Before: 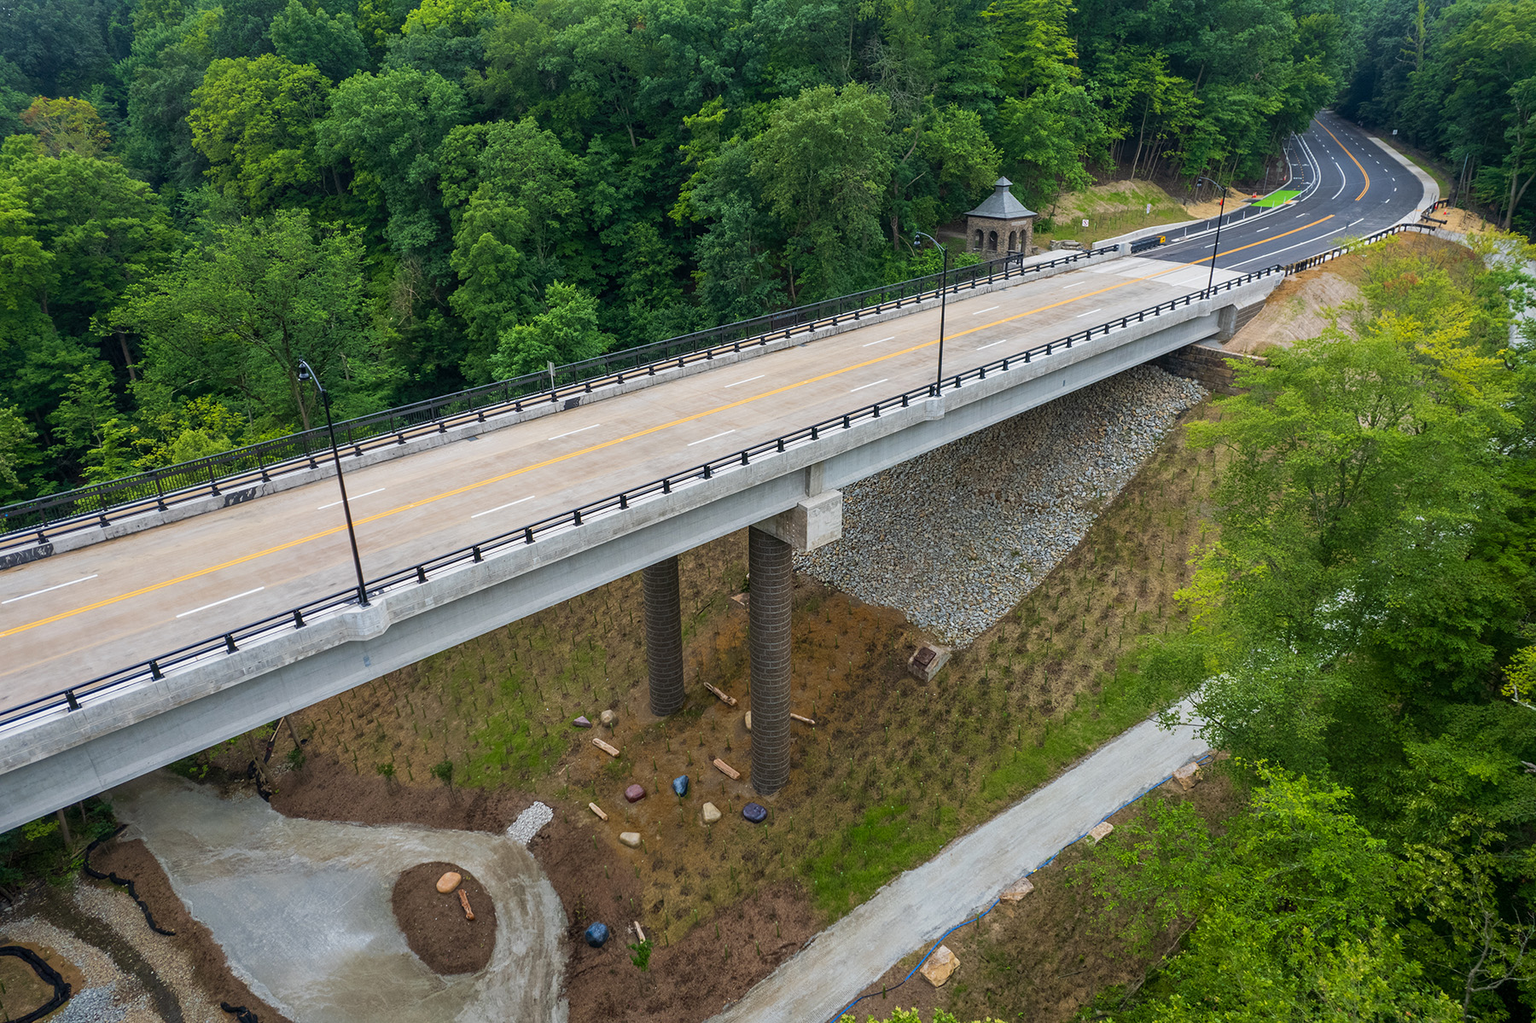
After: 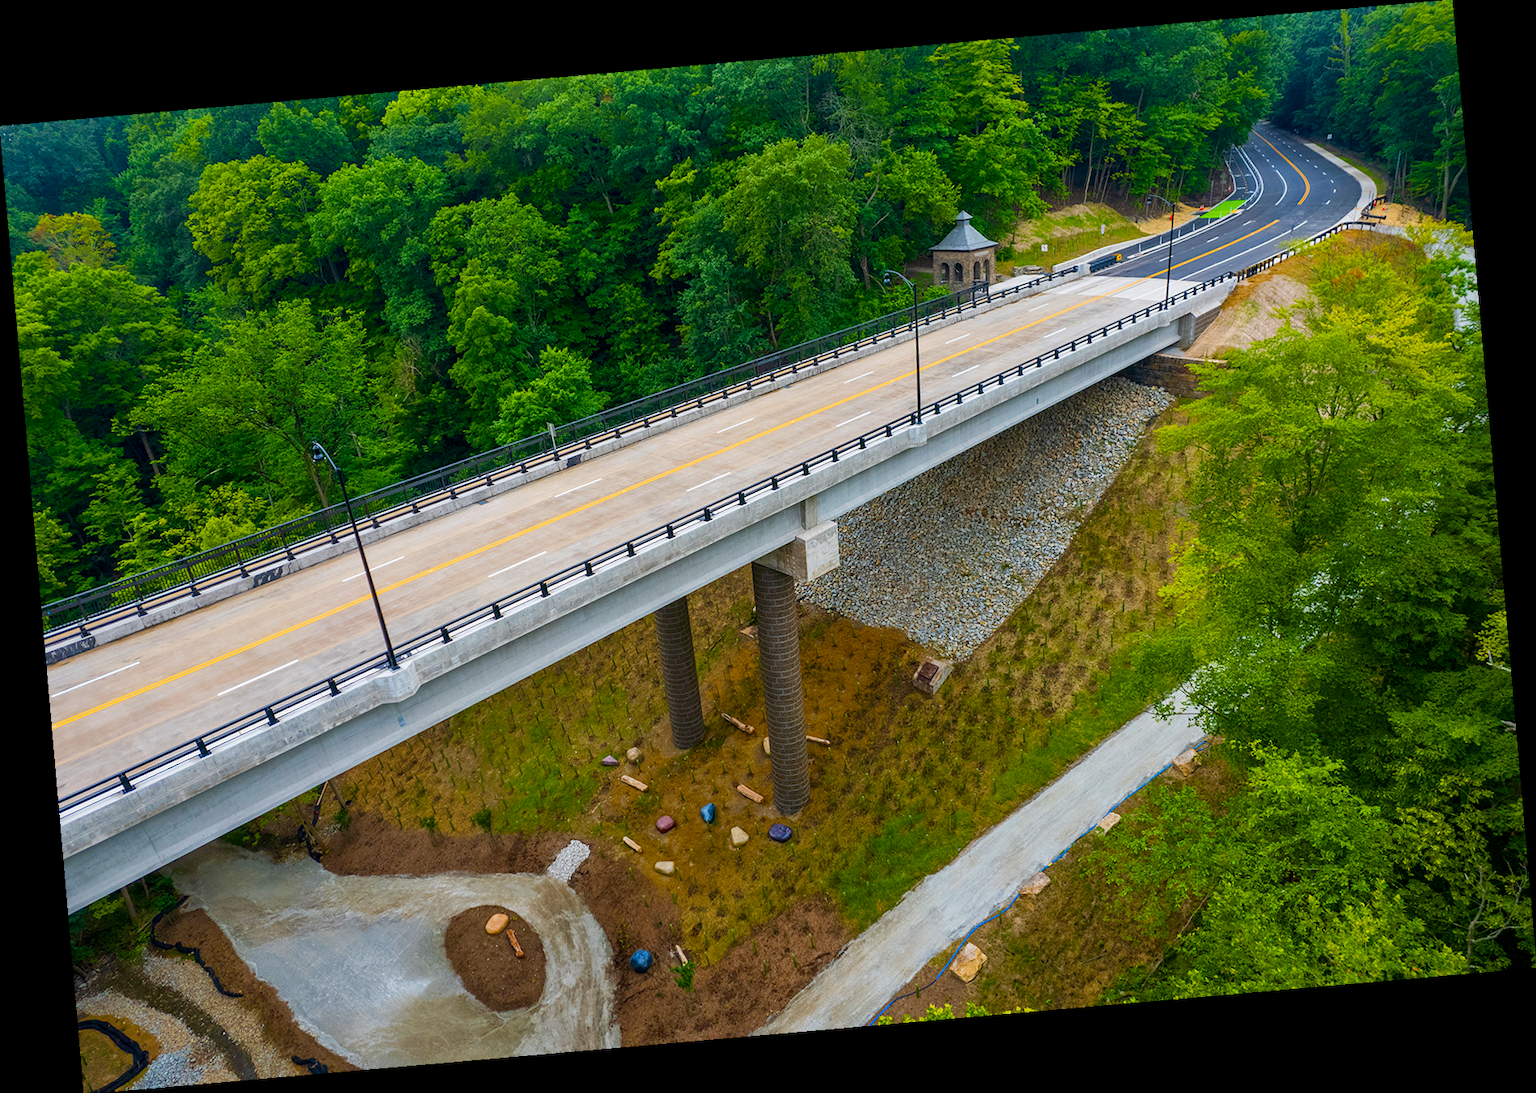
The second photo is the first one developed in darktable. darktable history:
color balance rgb: perceptual saturation grading › global saturation 20%, perceptual saturation grading › highlights -25%, perceptual saturation grading › shadows 25%, global vibrance 50%
rotate and perspective: rotation -4.98°, automatic cropping off
local contrast: mode bilateral grid, contrast 20, coarseness 50, detail 120%, midtone range 0.2
